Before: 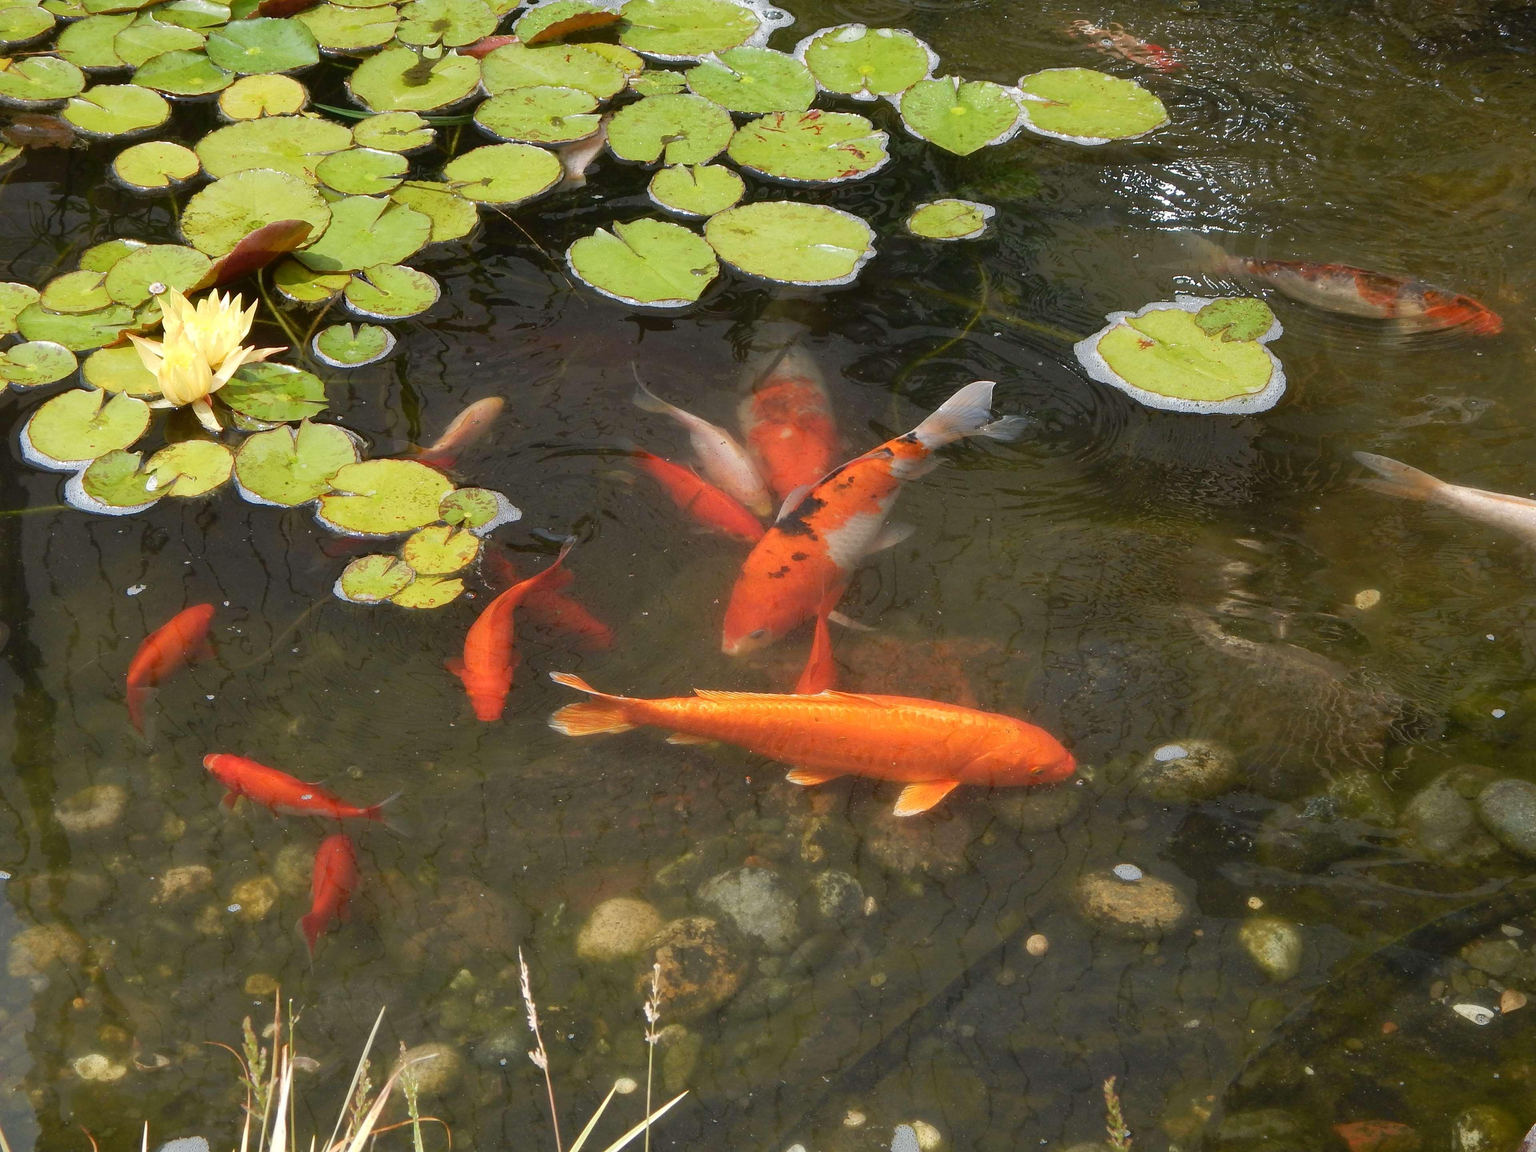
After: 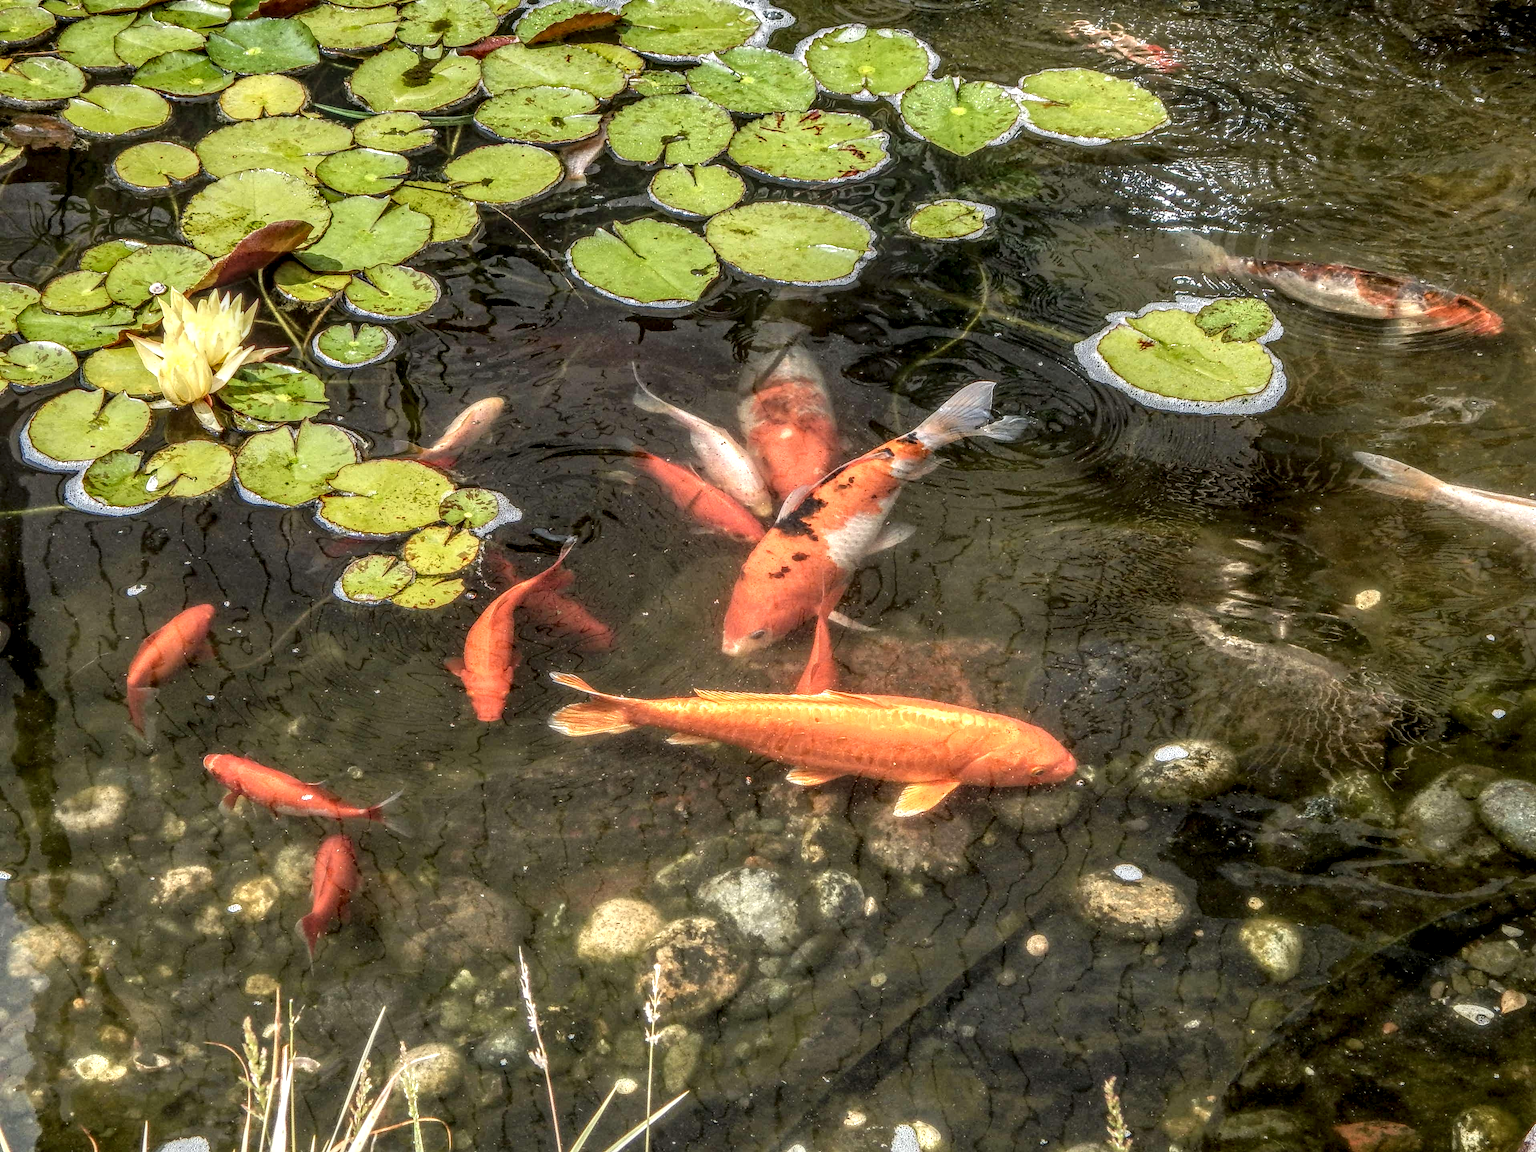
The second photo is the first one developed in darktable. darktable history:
local contrast: highlights 2%, shadows 6%, detail 298%, midtone range 0.305
